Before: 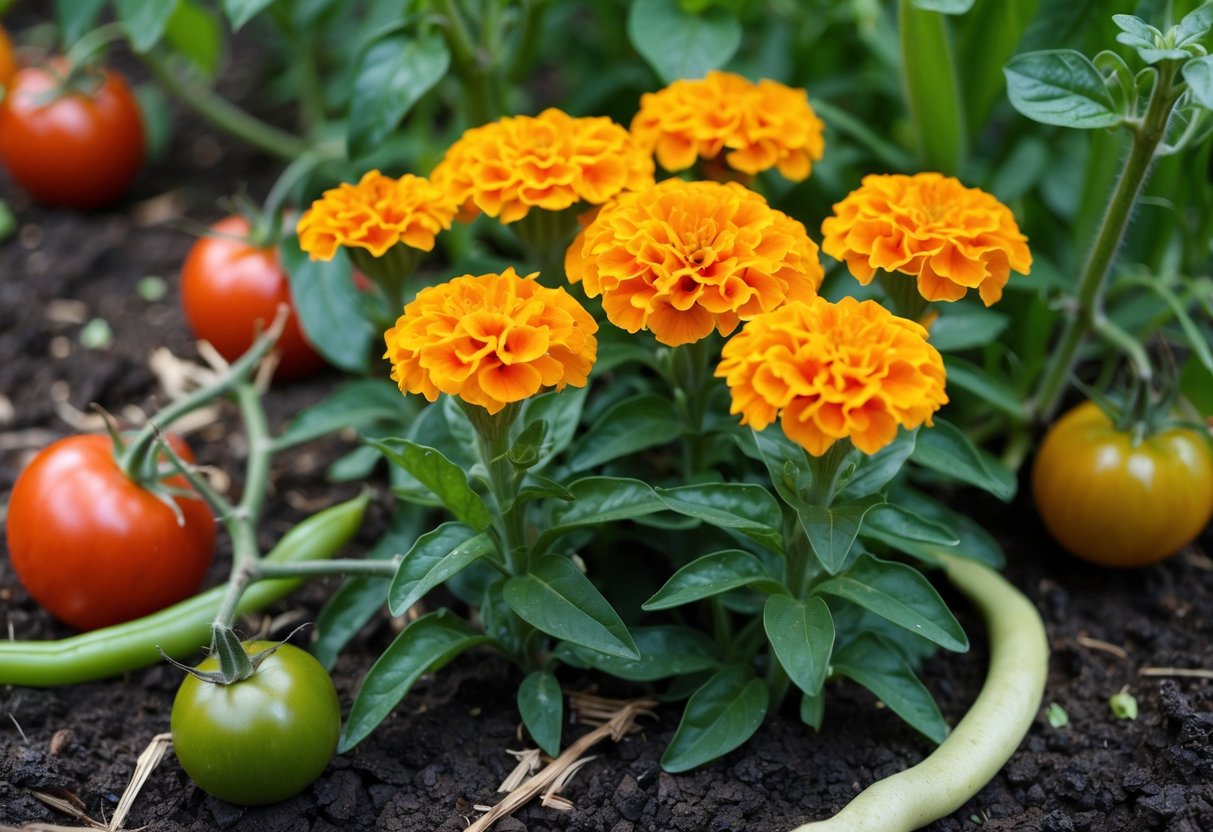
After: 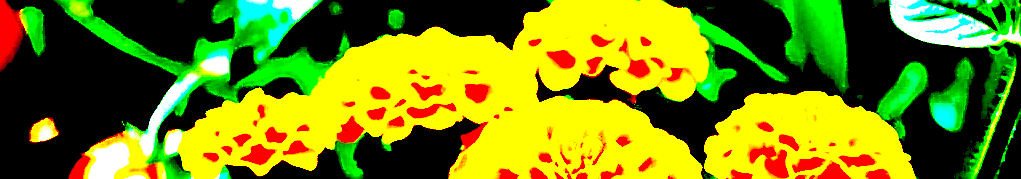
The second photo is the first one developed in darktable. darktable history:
sharpen: on, module defaults
color balance rgb: global offset › chroma 0.281%, global offset › hue 318.8°, perceptual saturation grading › global saturation 25.798%, saturation formula JzAzBz (2021)
exposure: black level correction 0.1, exposure 2.963 EV, compensate highlight preservation false
crop and rotate: left 9.665%, top 9.763%, right 6.112%, bottom 68.709%
